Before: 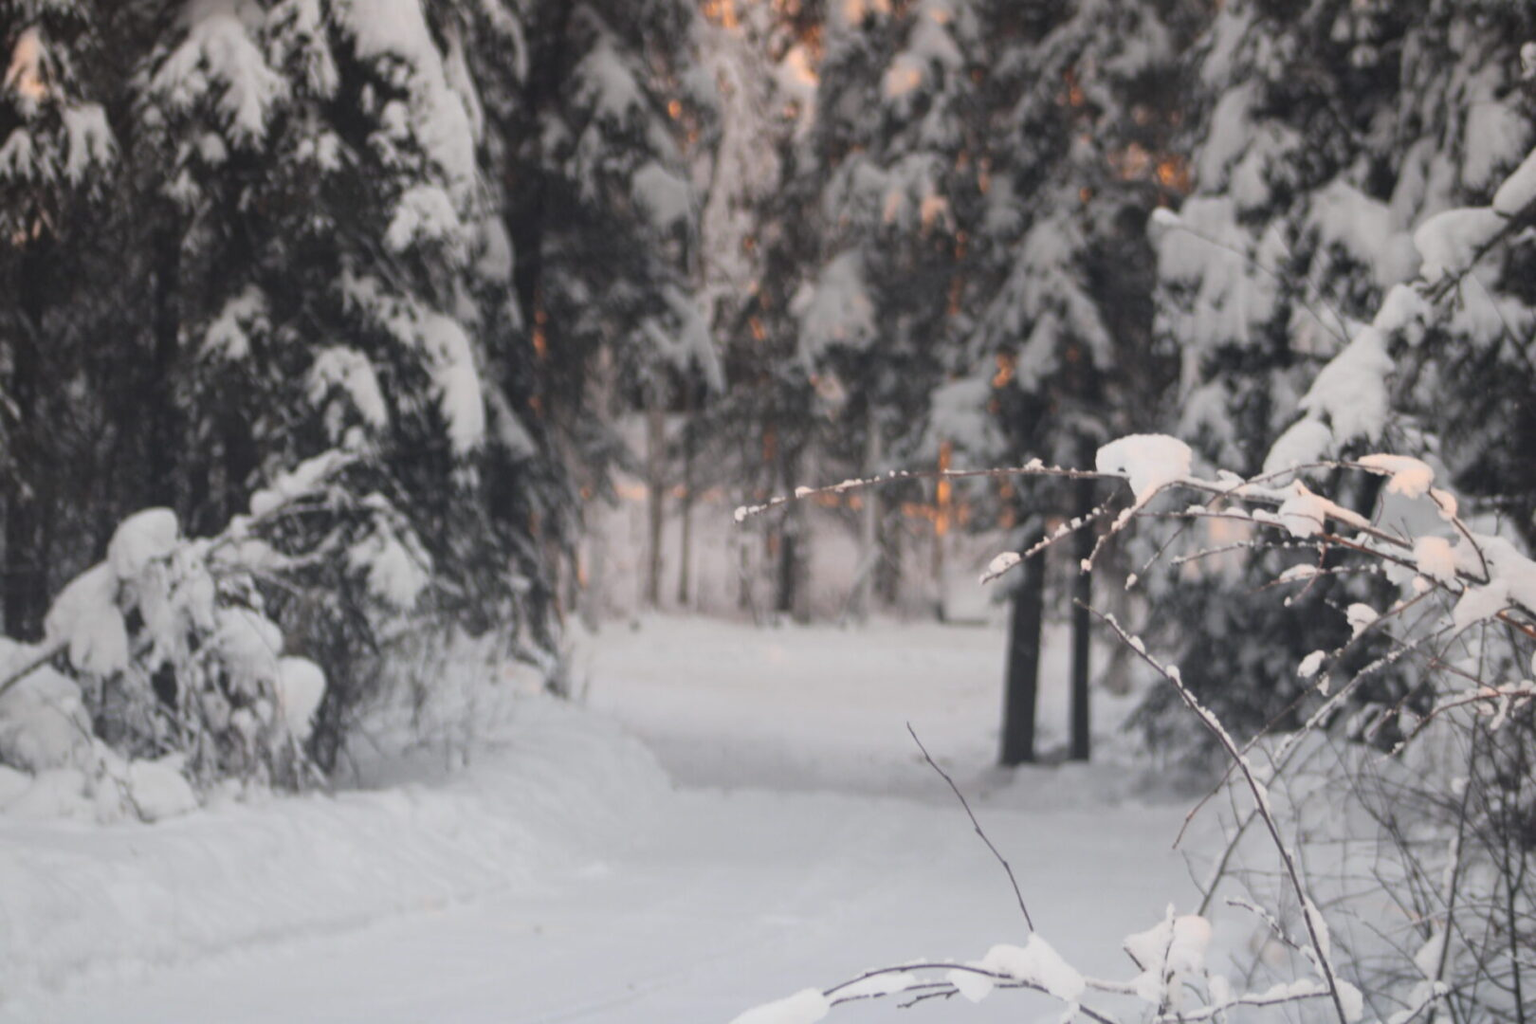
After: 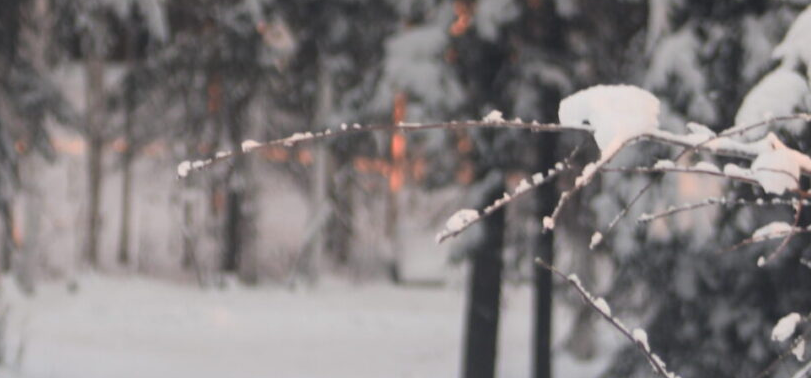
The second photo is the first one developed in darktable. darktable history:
color zones: curves: ch2 [(0, 0.488) (0.143, 0.417) (0.286, 0.212) (0.429, 0.179) (0.571, 0.154) (0.714, 0.415) (0.857, 0.495) (1, 0.488)]
crop: left 36.876%, top 34.6%, right 13.013%, bottom 30.357%
